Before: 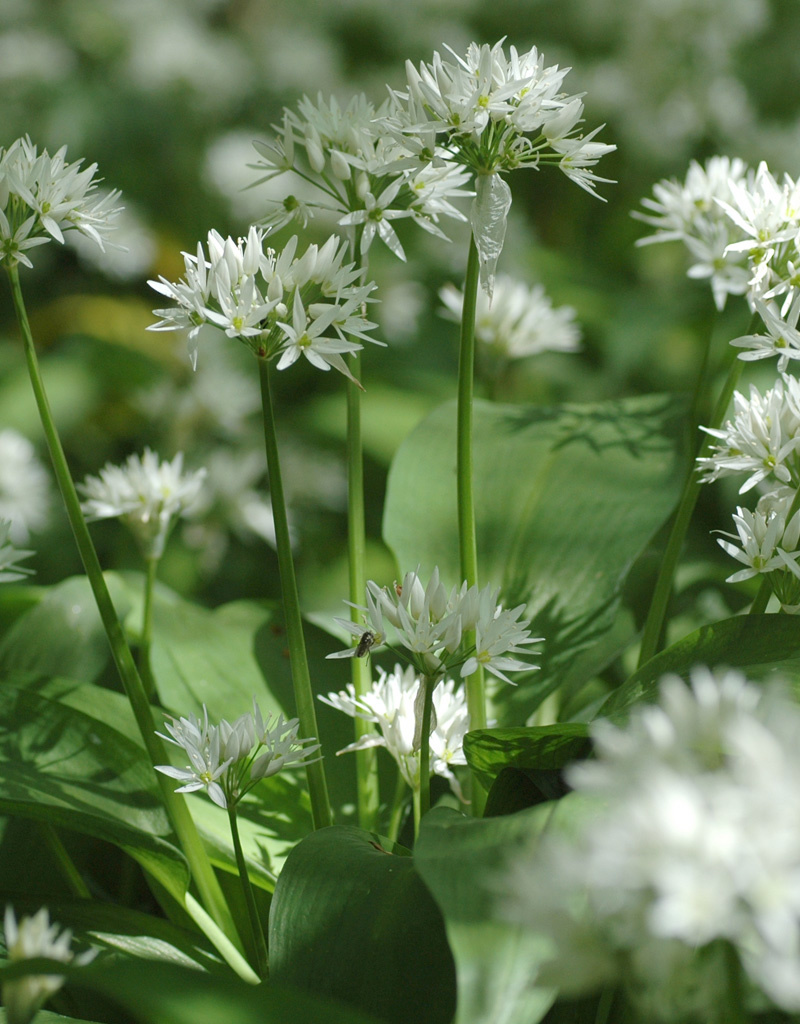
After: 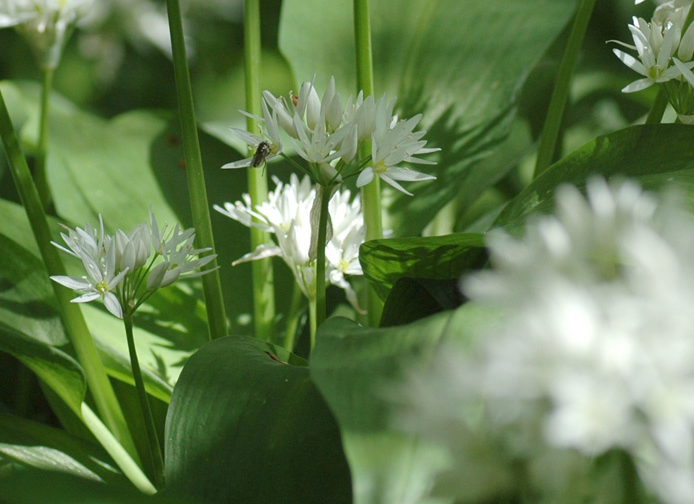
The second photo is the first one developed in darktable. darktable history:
levels: mode automatic, levels [0, 0.476, 0.951]
crop and rotate: left 13.237%, top 47.875%, bottom 2.863%
